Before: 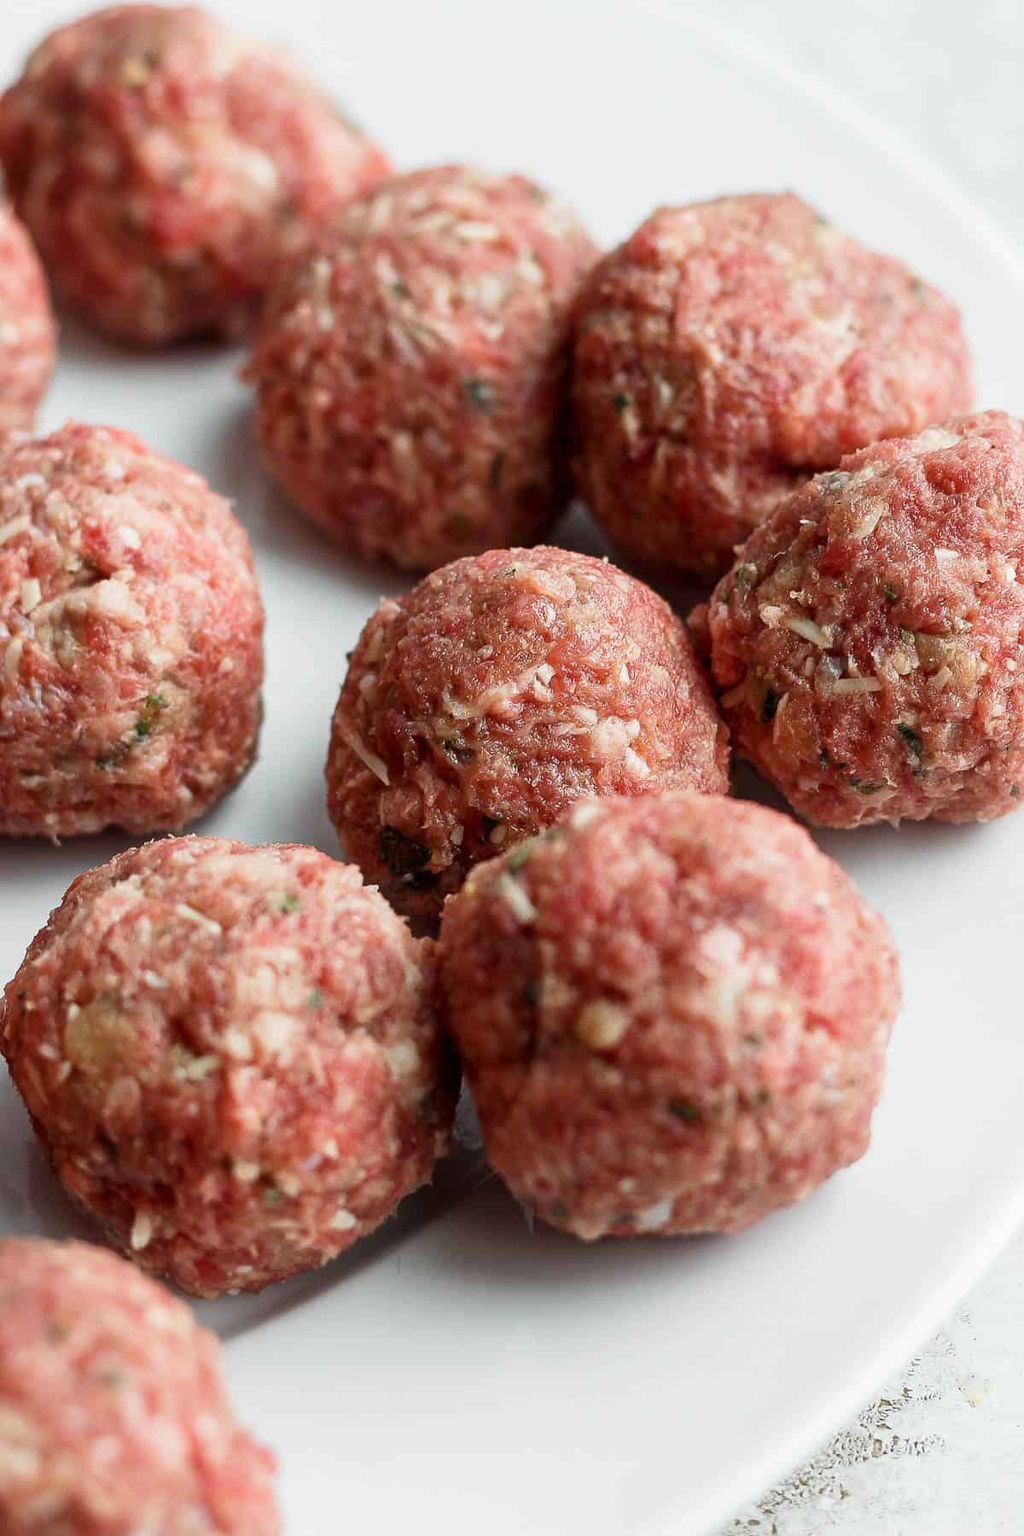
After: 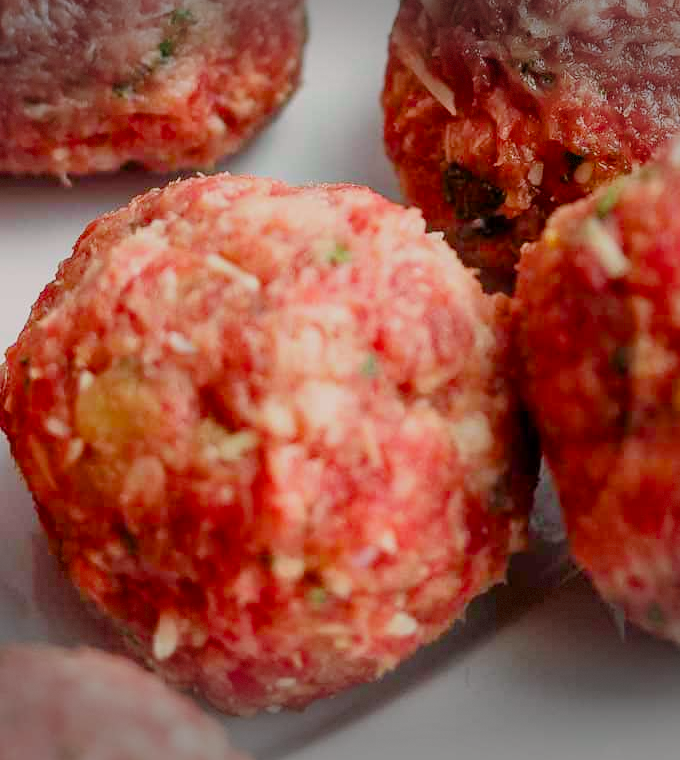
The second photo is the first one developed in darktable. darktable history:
filmic rgb: black relative exposure -6.57 EV, white relative exposure 4.7 EV, hardness 3.12, contrast 0.81, contrast in shadows safe
crop: top 44.726%, right 43.324%, bottom 13.042%
vignetting: fall-off start 100.69%, center (-0.032, -0.041), width/height ratio 1.323, dithering 8-bit output
color correction: highlights a* 3.3, highlights b* 1.71, saturation 1.21
color balance rgb: linear chroma grading › global chroma 25.133%, perceptual saturation grading › global saturation 0.201%, perceptual brilliance grading › global brilliance 18.483%, contrast -9.672%
